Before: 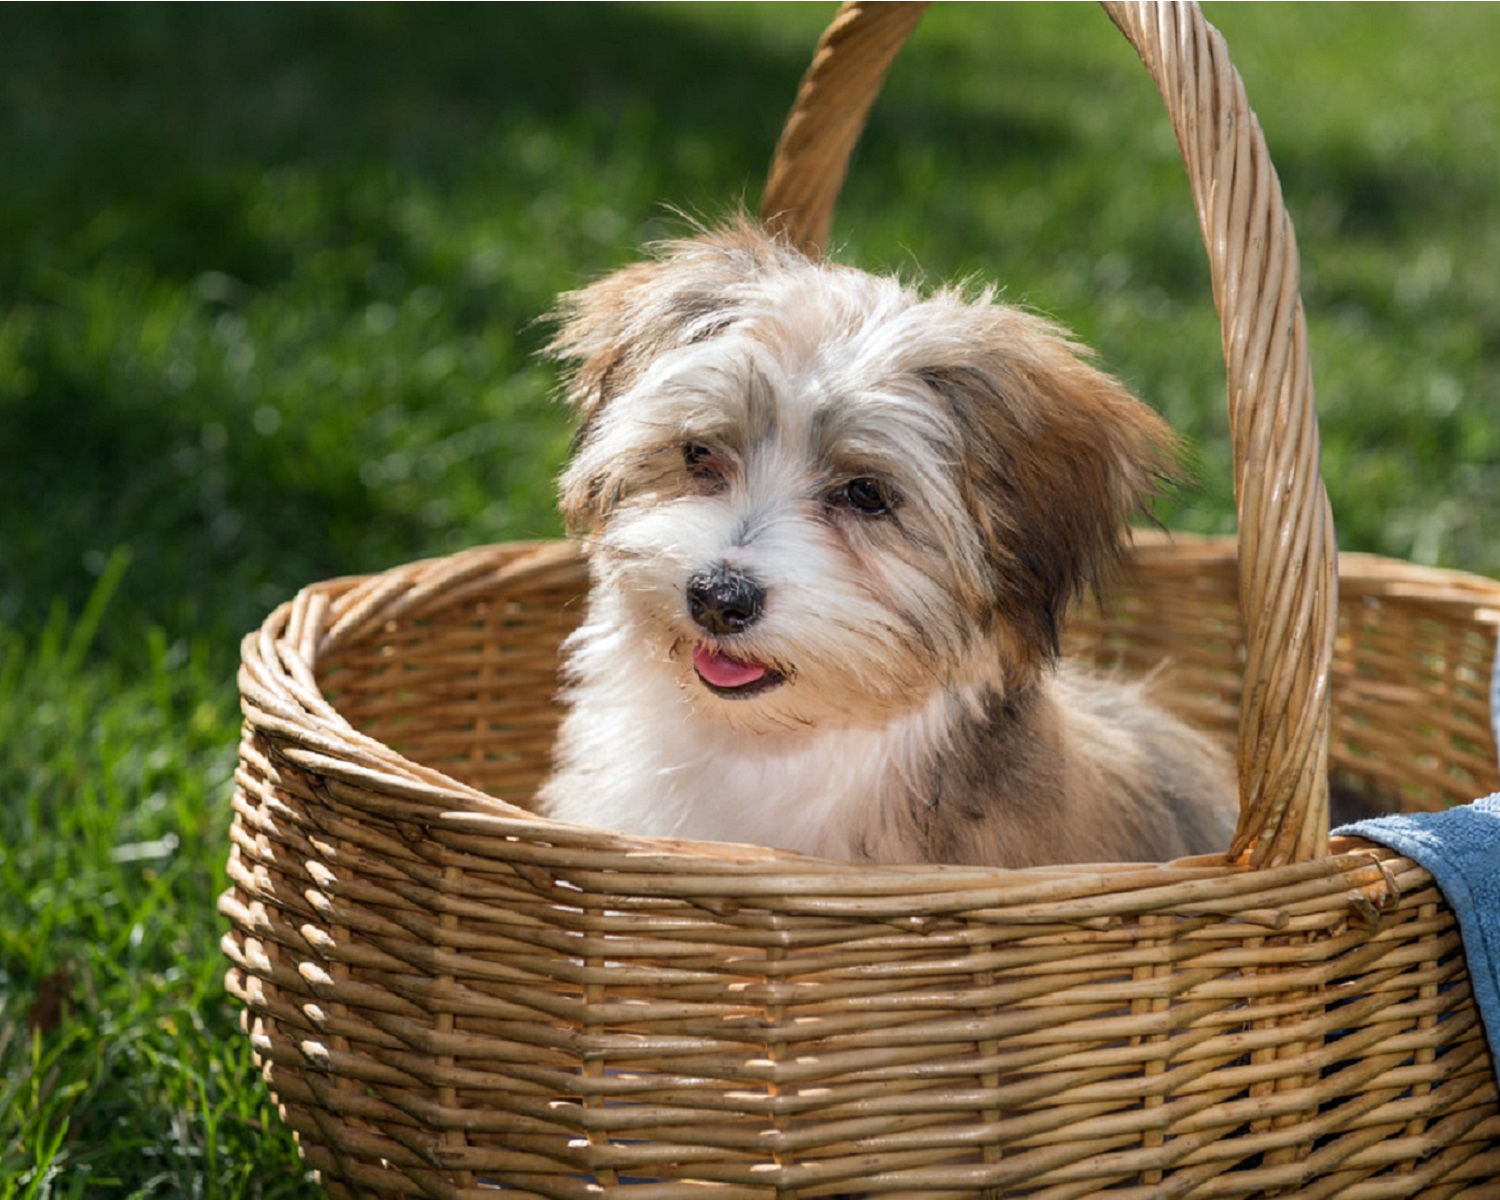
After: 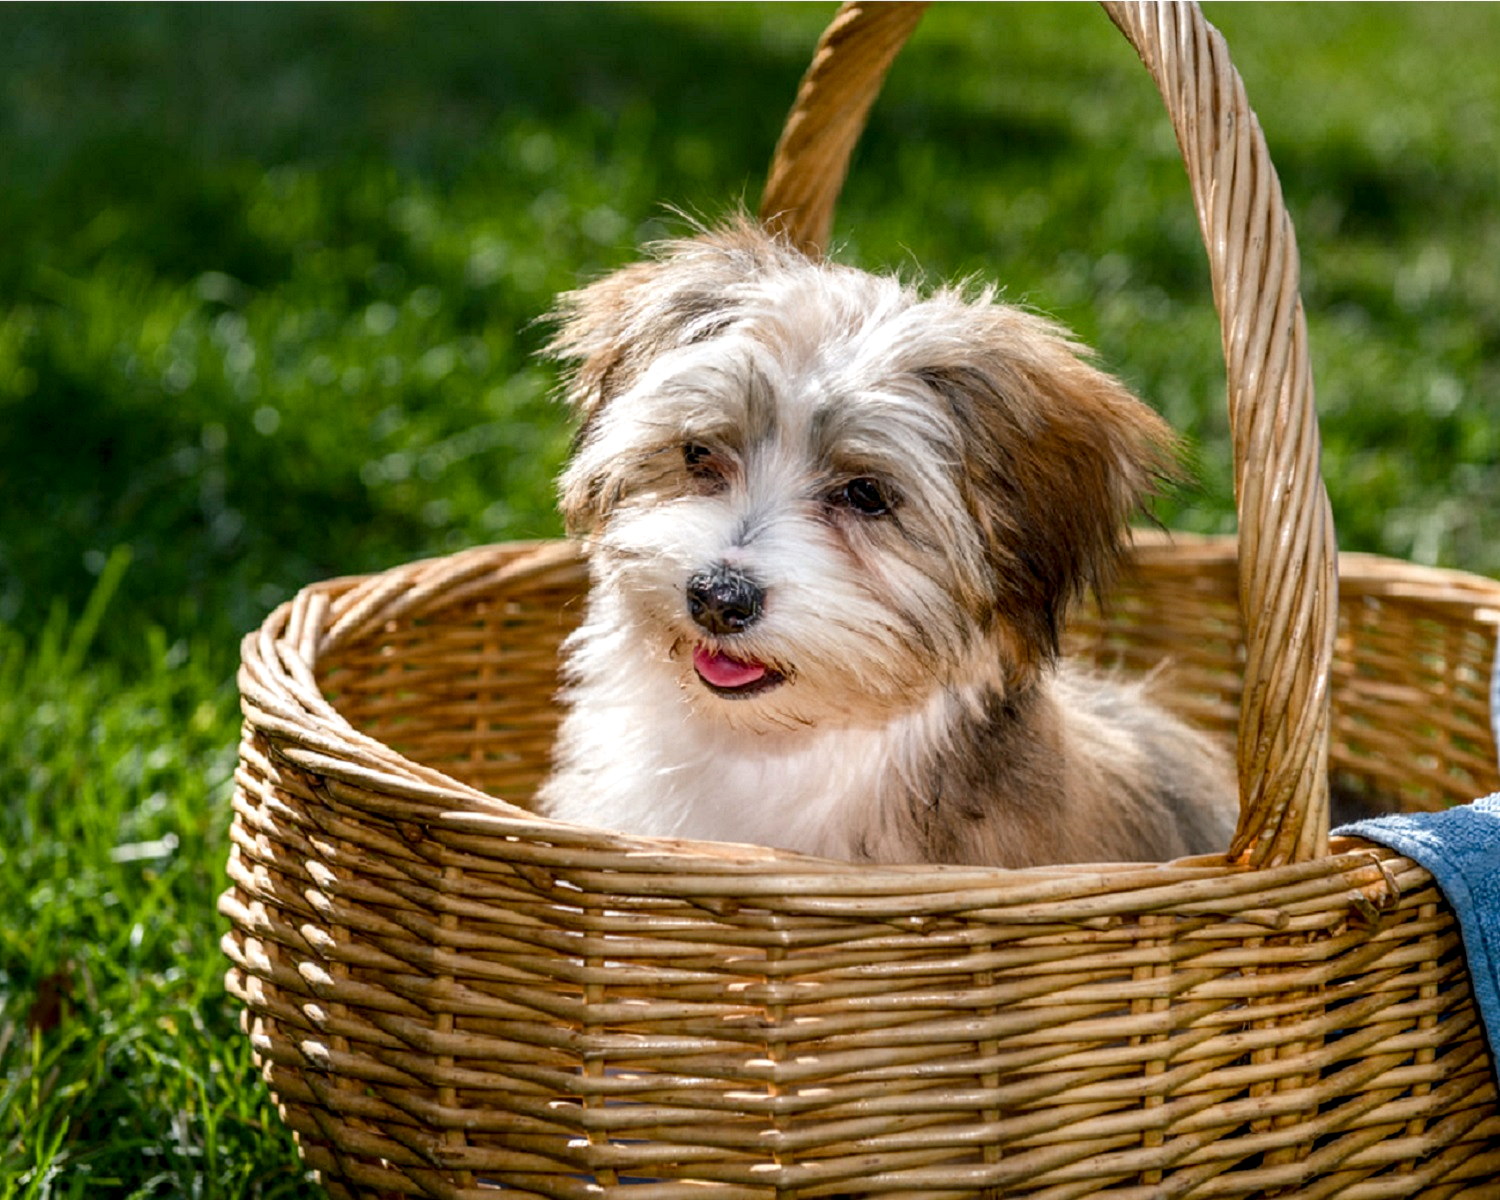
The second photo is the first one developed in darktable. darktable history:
local contrast: detail 160%
color balance rgb: shadows lift › chroma 1%, shadows lift › hue 113°, highlights gain › chroma 0.2%, highlights gain › hue 333°, perceptual saturation grading › global saturation 20%, perceptual saturation grading › highlights -25%, perceptual saturation grading › shadows 25%, contrast -10%
